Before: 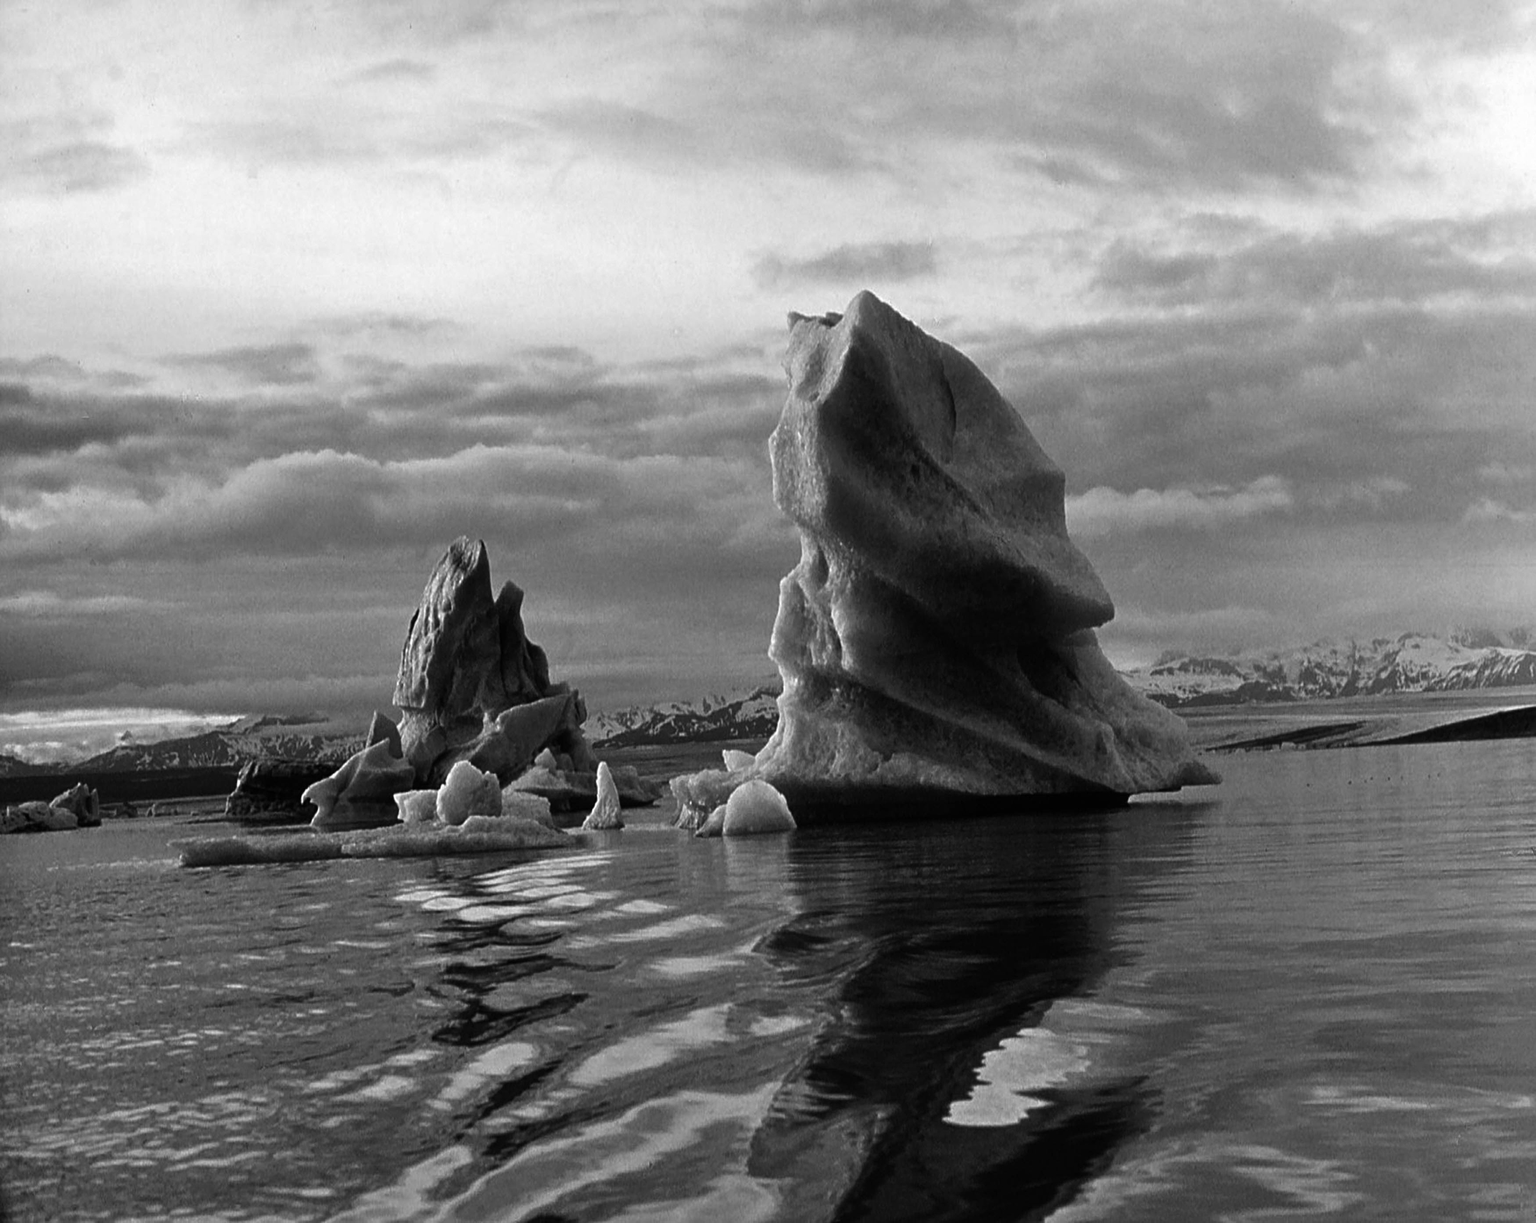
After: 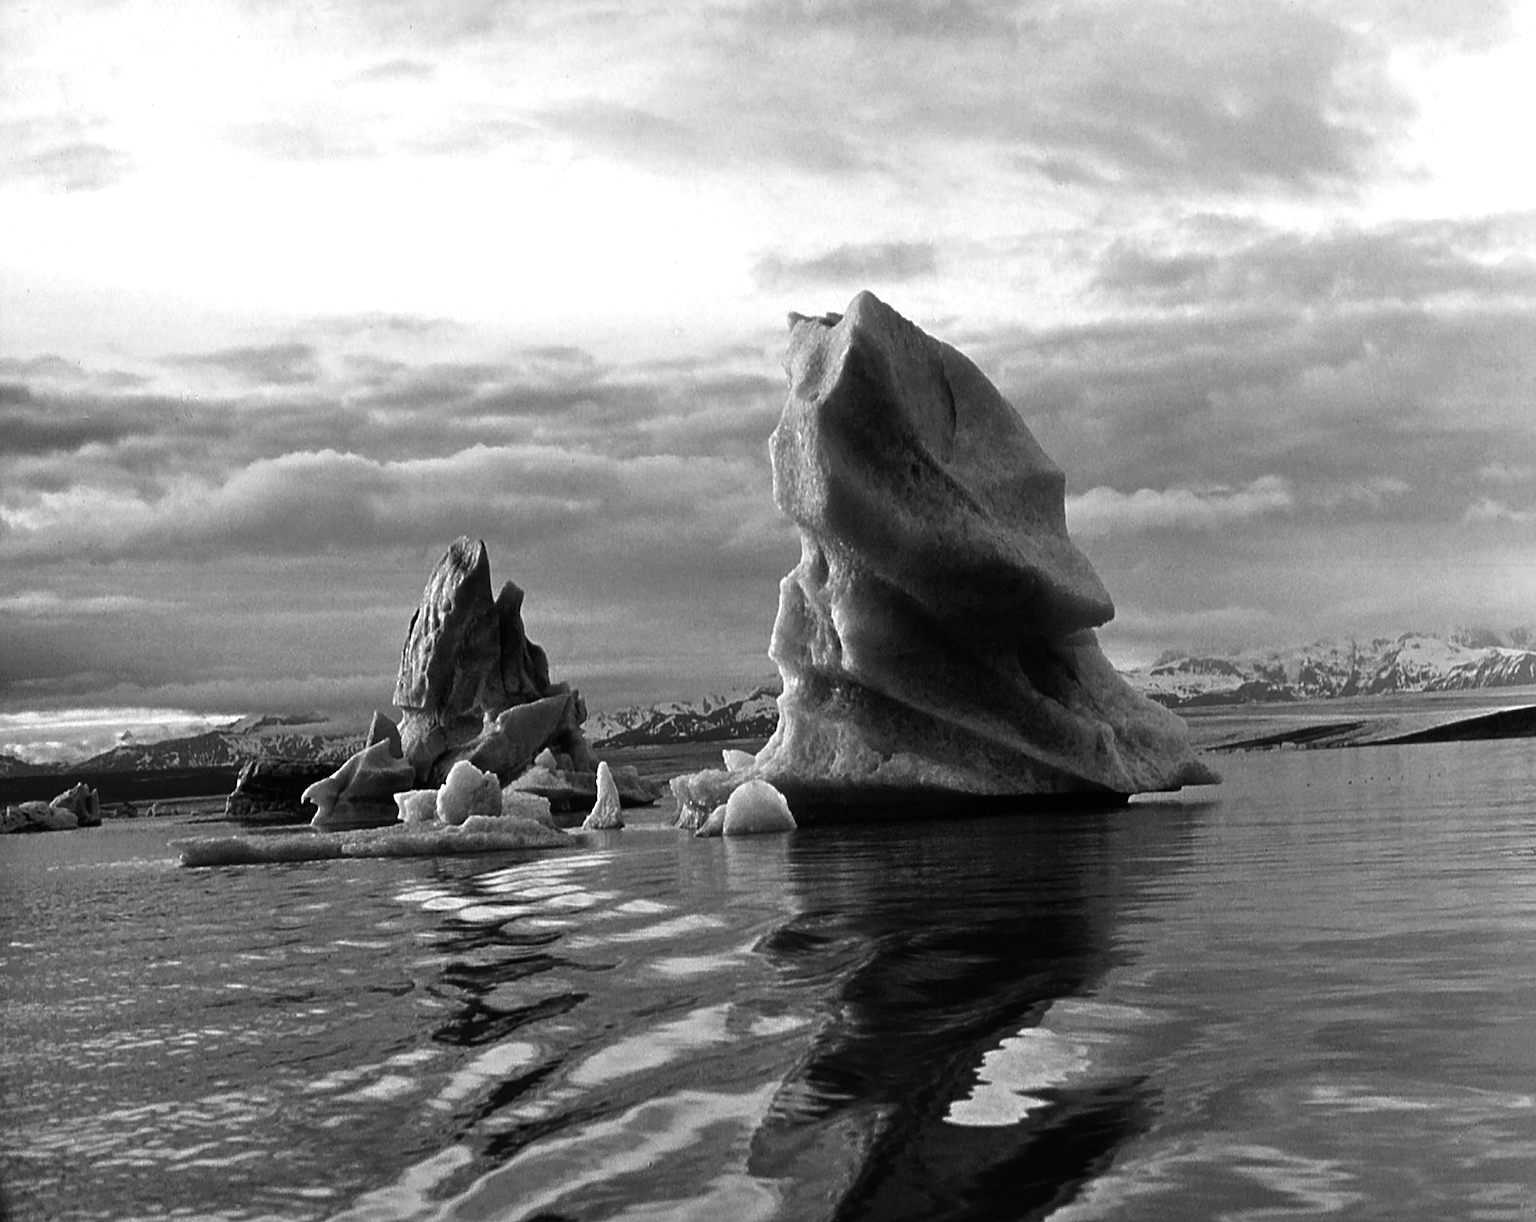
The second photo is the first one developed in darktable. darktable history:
white balance: red 0.766, blue 1.537
color calibration: output gray [0.21, 0.42, 0.37, 0], gray › normalize channels true, illuminant same as pipeline (D50), adaptation XYZ, x 0.346, y 0.359, gamut compression 0
